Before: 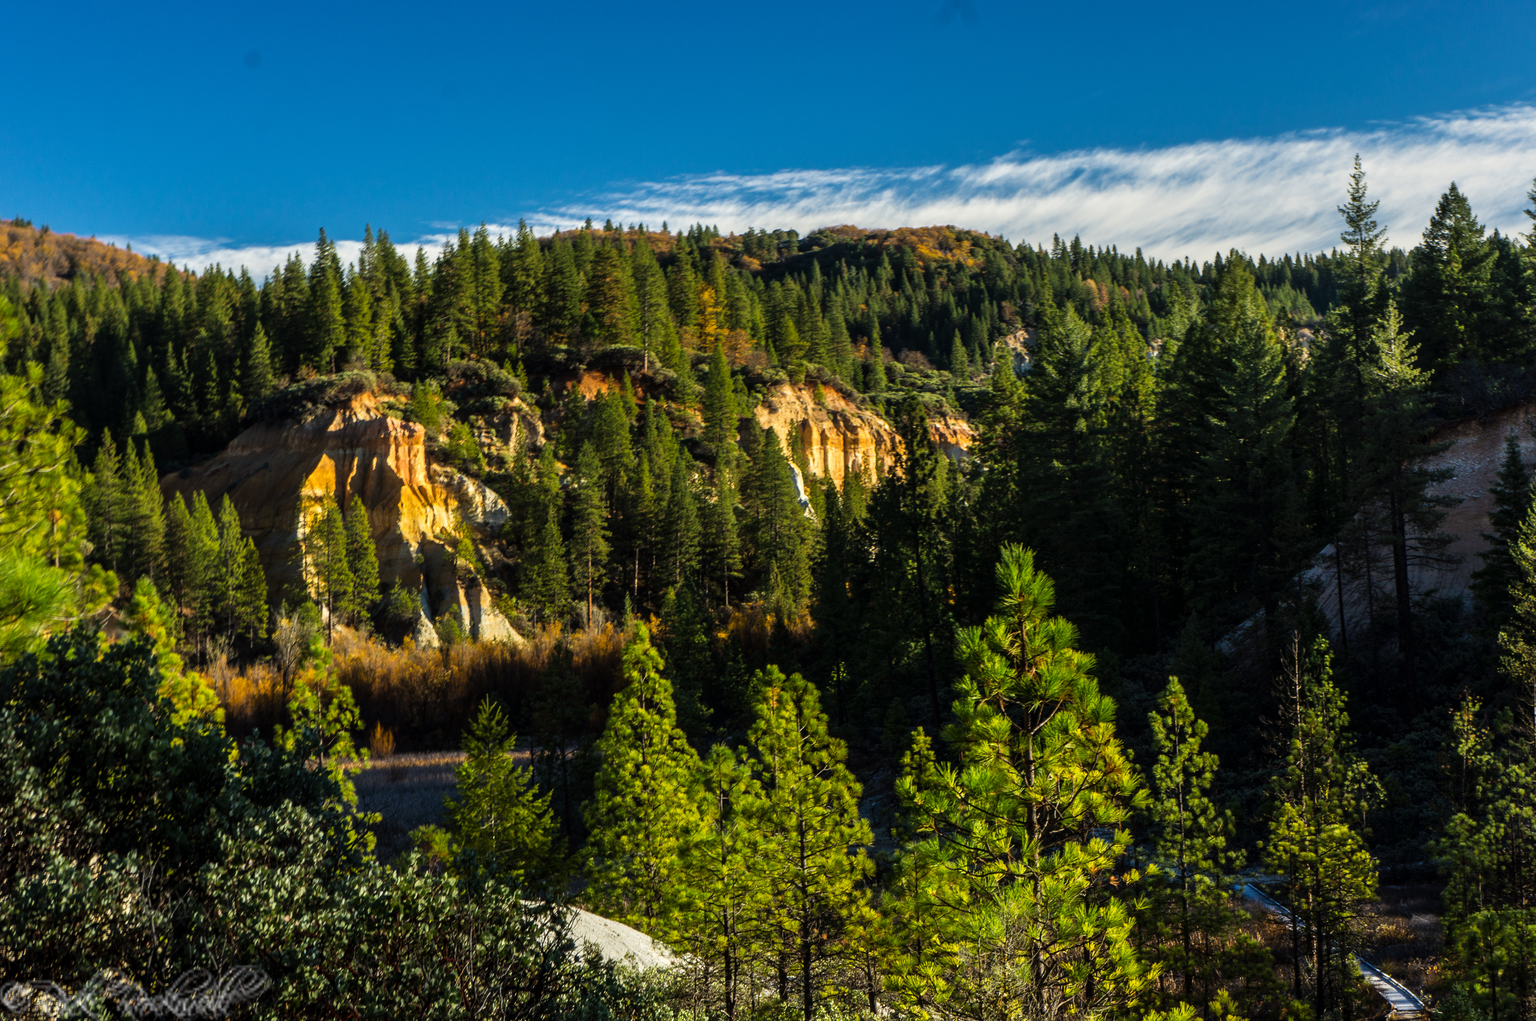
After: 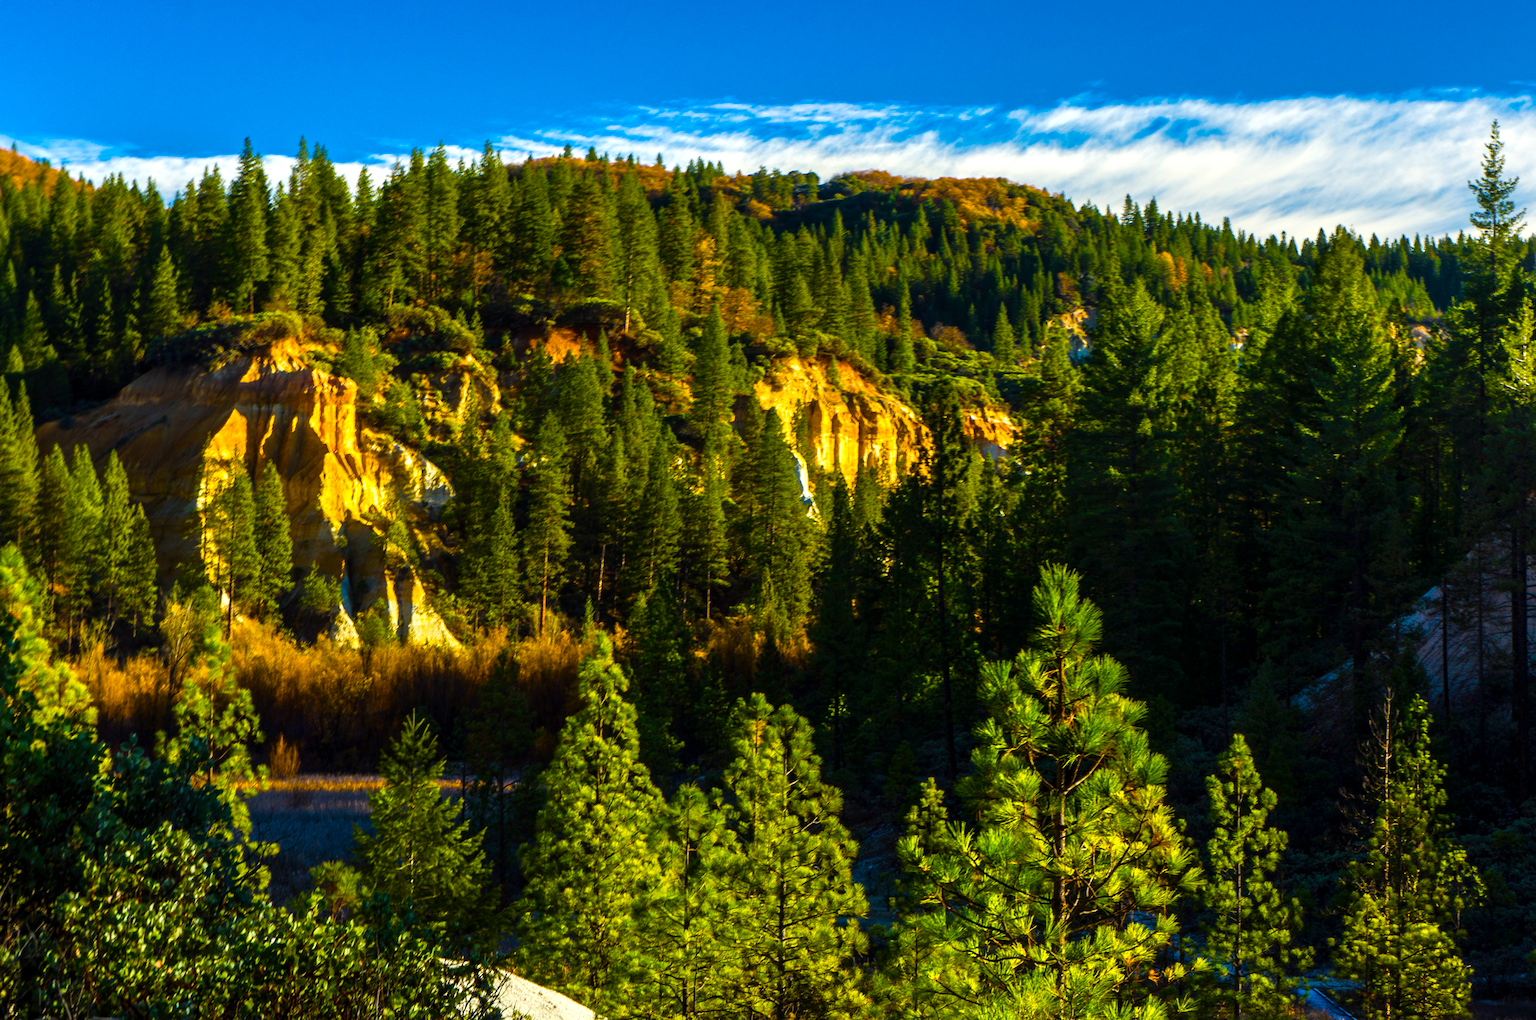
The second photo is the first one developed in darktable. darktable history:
crop and rotate: angle -3.27°, left 5.211%, top 5.211%, right 4.607%, bottom 4.607%
color balance rgb: linear chroma grading › shadows 10%, linear chroma grading › highlights 10%, linear chroma grading › global chroma 15%, linear chroma grading › mid-tones 15%, perceptual saturation grading › global saturation 40%, perceptual saturation grading › highlights -25%, perceptual saturation grading › mid-tones 35%, perceptual saturation grading › shadows 35%, perceptual brilliance grading › global brilliance 11.29%, global vibrance 11.29%
